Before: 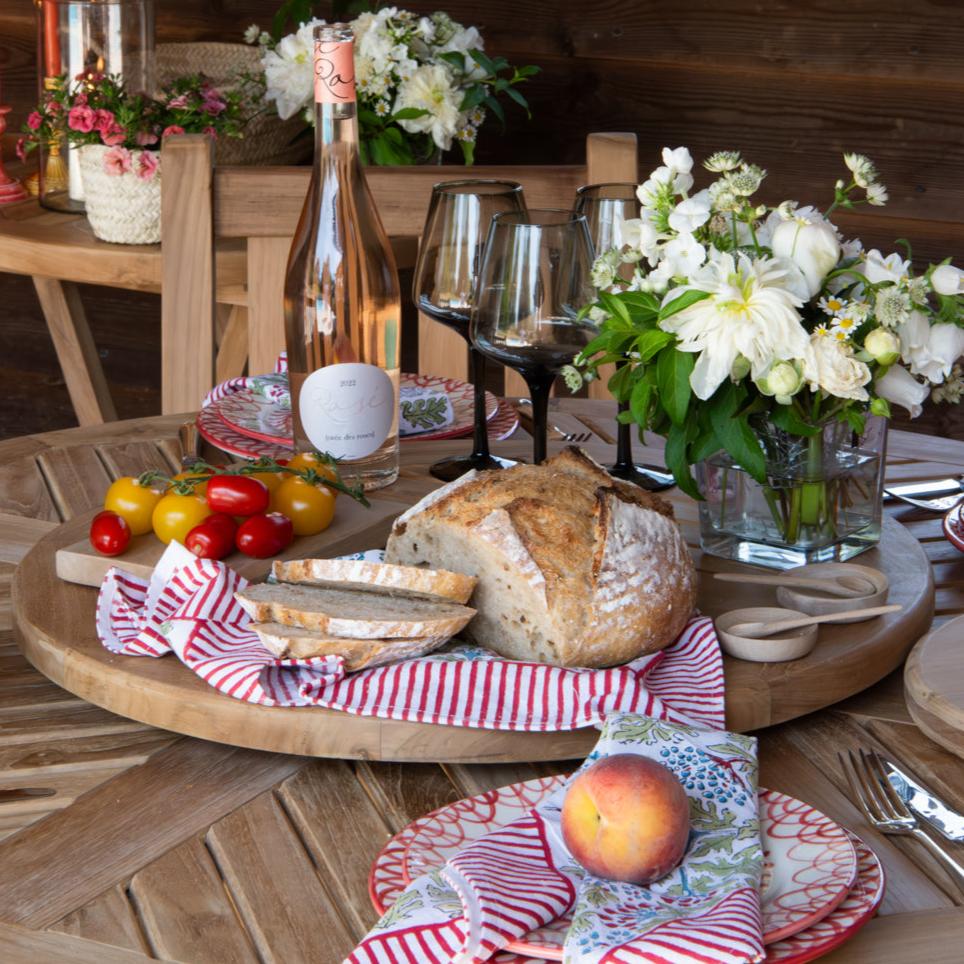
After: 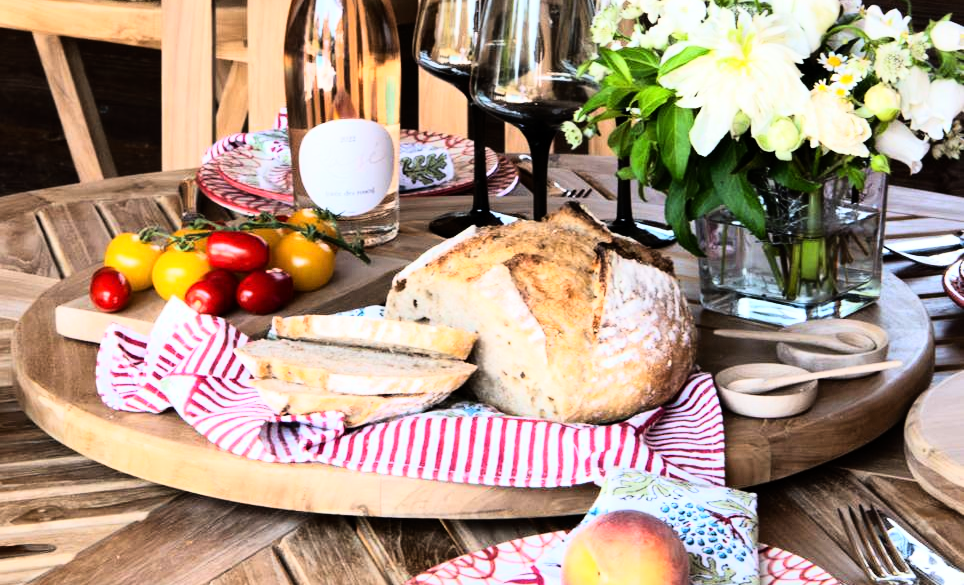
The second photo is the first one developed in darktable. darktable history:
crop and rotate: top 25.357%, bottom 13.942%
rgb curve: curves: ch0 [(0, 0) (0.21, 0.15) (0.24, 0.21) (0.5, 0.75) (0.75, 0.96) (0.89, 0.99) (1, 1)]; ch1 [(0, 0.02) (0.21, 0.13) (0.25, 0.2) (0.5, 0.67) (0.75, 0.9) (0.89, 0.97) (1, 1)]; ch2 [(0, 0.02) (0.21, 0.13) (0.25, 0.2) (0.5, 0.67) (0.75, 0.9) (0.89, 0.97) (1, 1)], compensate middle gray true
